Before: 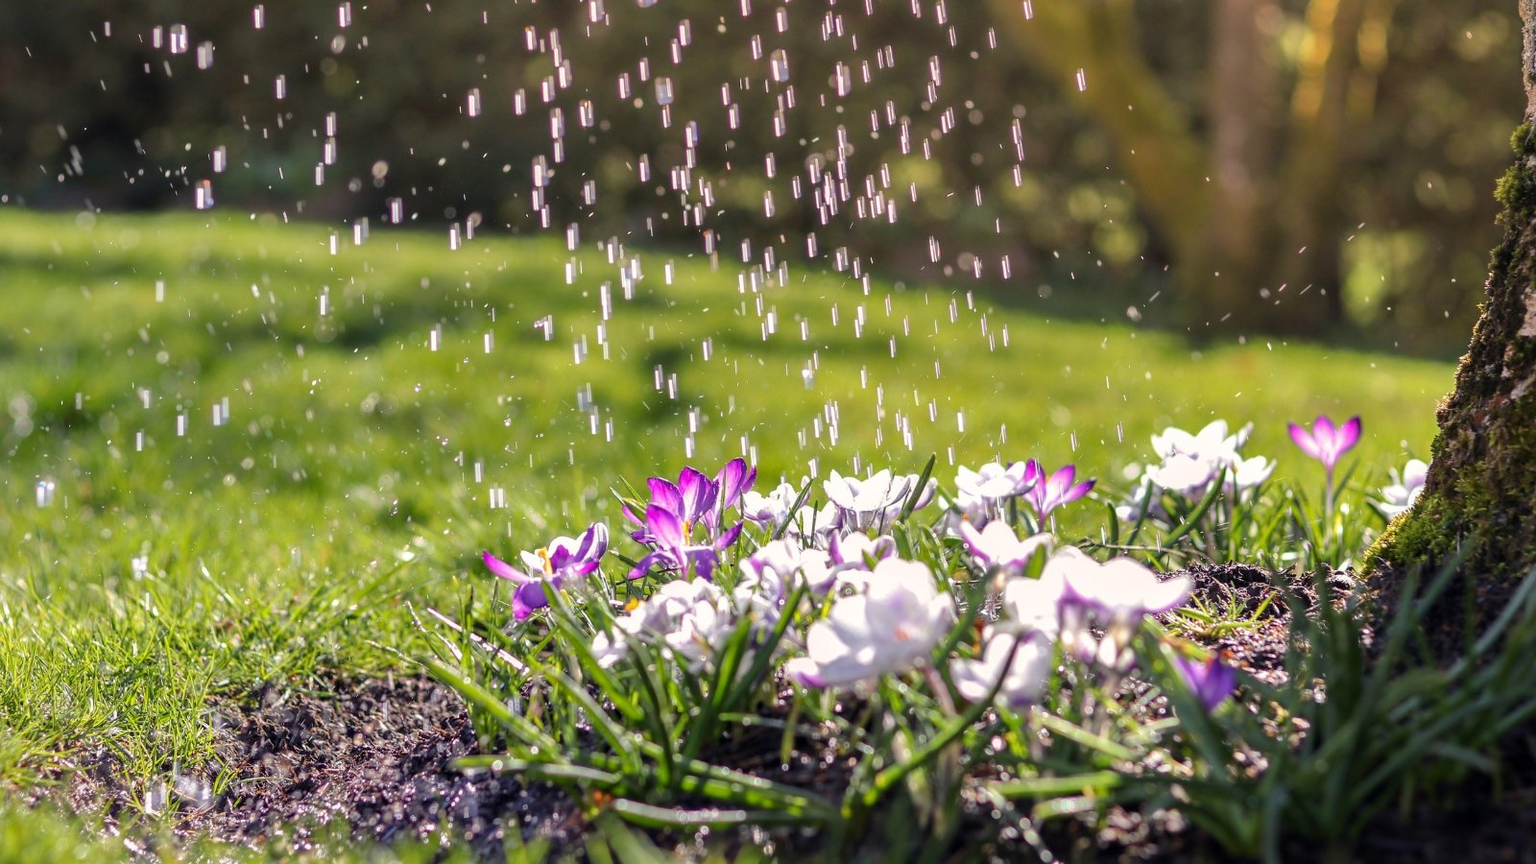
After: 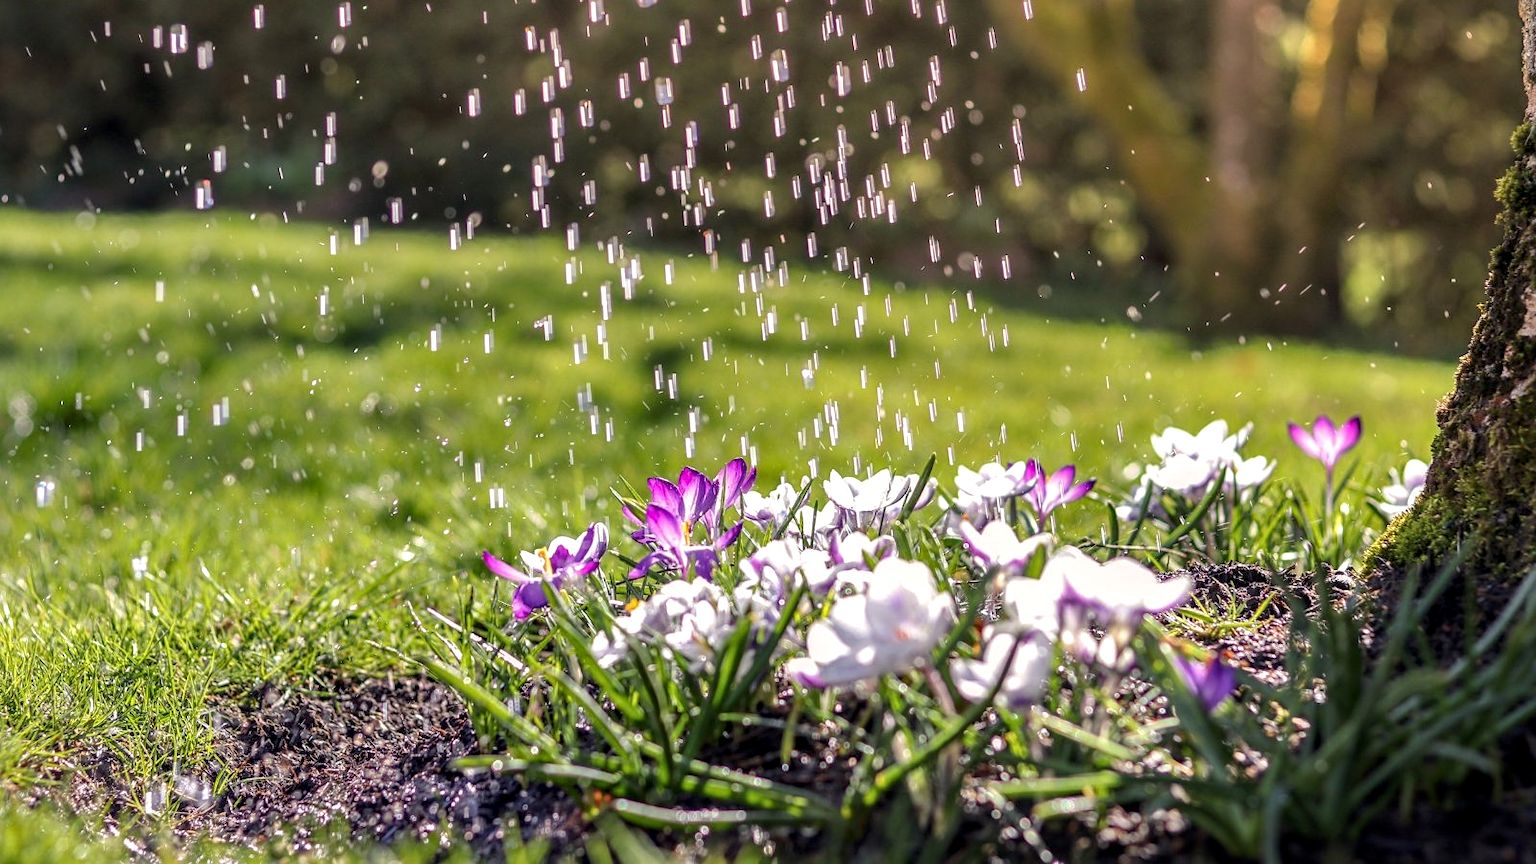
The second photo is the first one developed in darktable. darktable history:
sharpen: amount 0.2
local contrast: detail 130%
